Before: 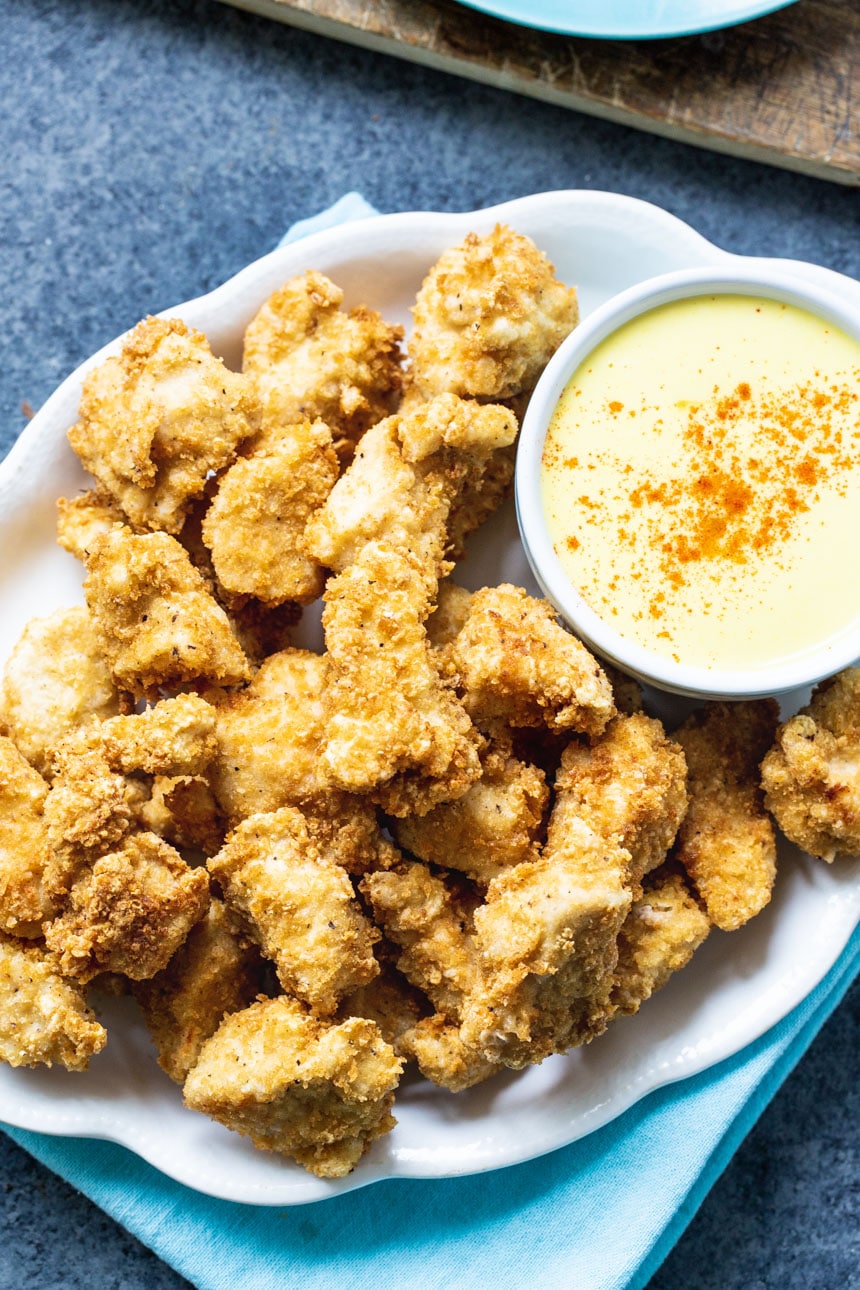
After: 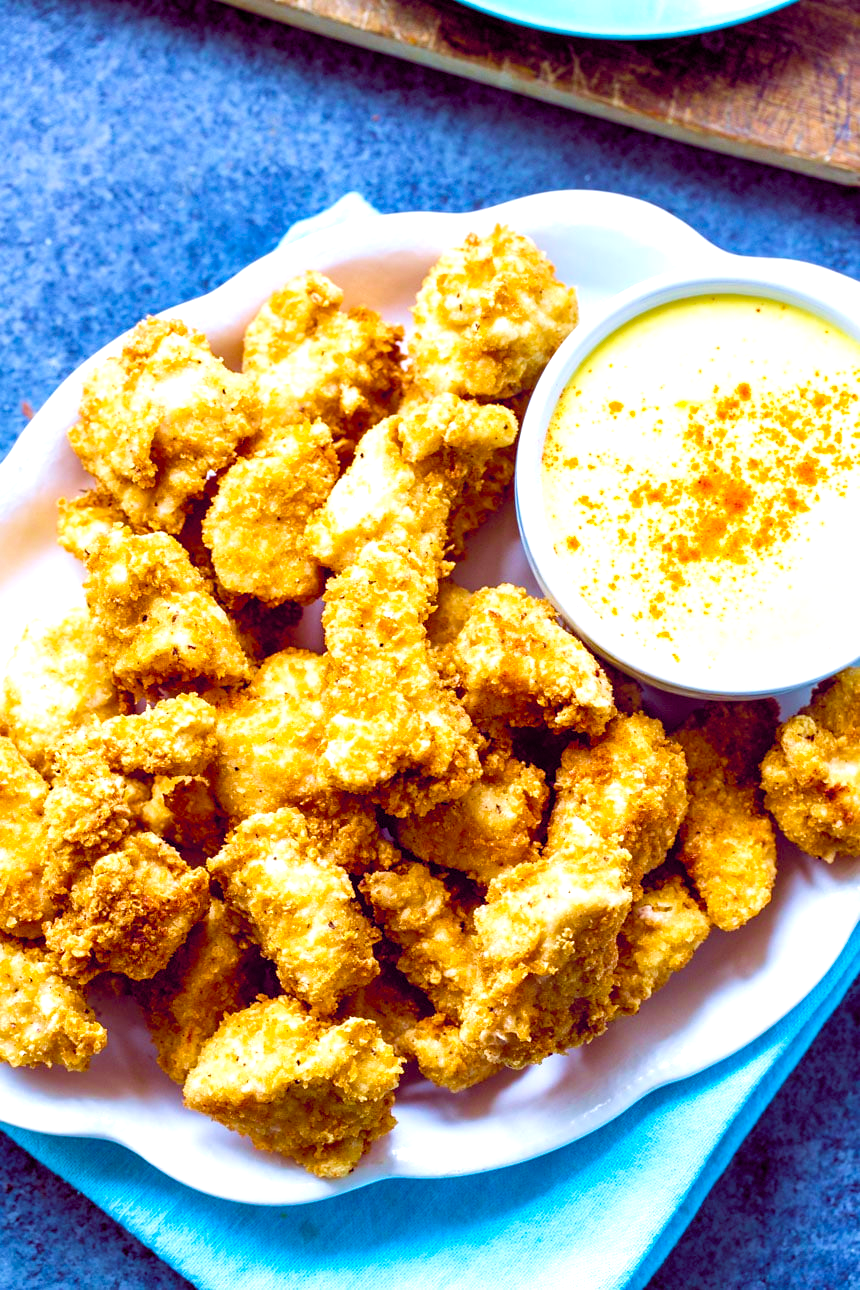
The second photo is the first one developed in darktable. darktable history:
velvia: on, module defaults
sharpen: radius 2.869, amount 0.872, threshold 47.386
color calibration: illuminant as shot in camera, x 0.358, y 0.373, temperature 4628.91 K
color balance rgb: power › hue 324.56°, global offset › chroma 0.28%, global offset › hue 319.93°, perceptual saturation grading › global saturation 24.069%, perceptual saturation grading › highlights -24.324%, perceptual saturation grading › mid-tones 24.062%, perceptual saturation grading › shadows 40.738%, perceptual brilliance grading › global brilliance 9.788%, perceptual brilliance grading › shadows 14.829%, global vibrance 41.754%
